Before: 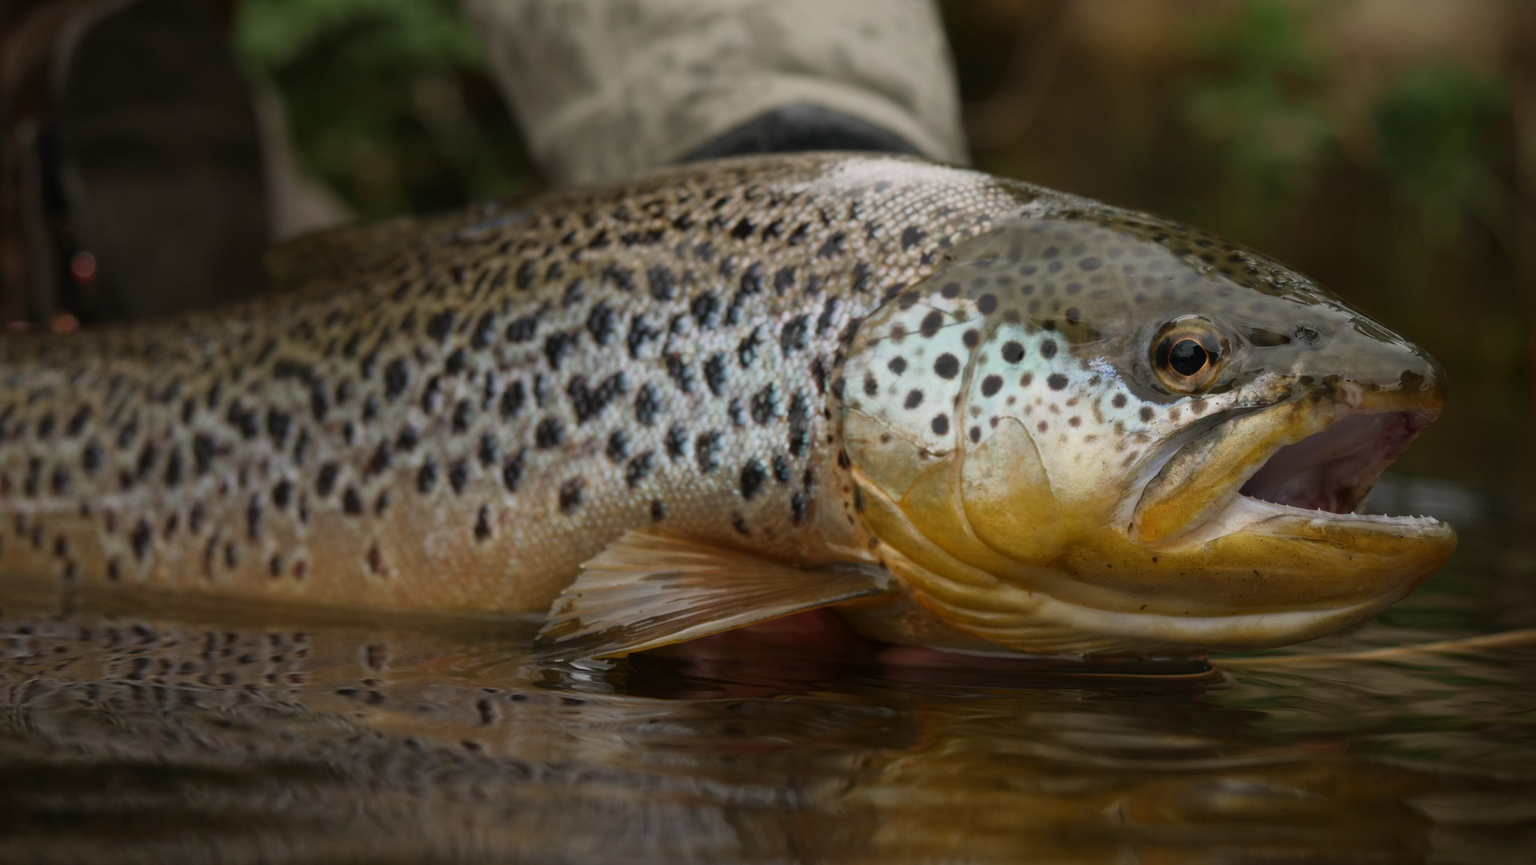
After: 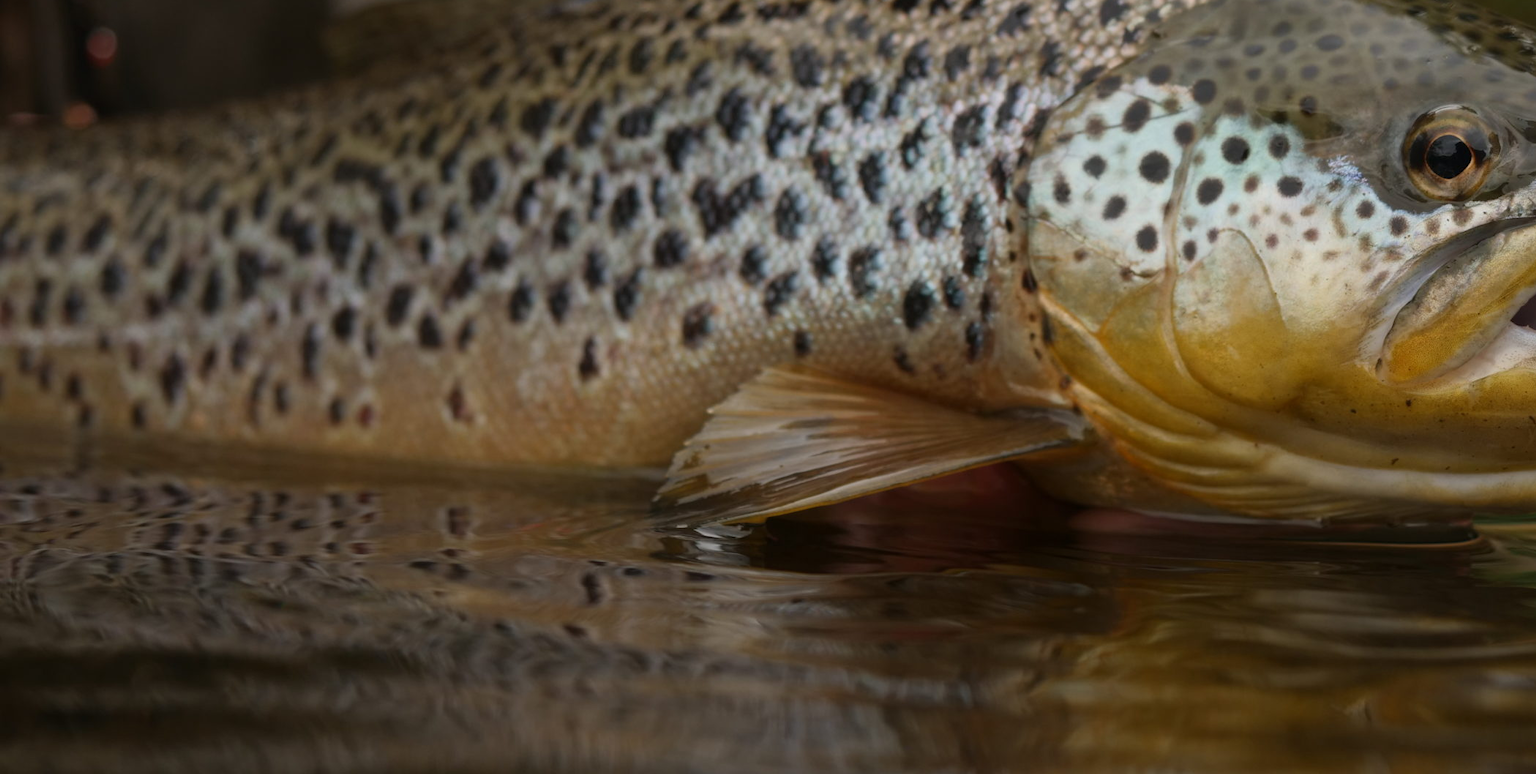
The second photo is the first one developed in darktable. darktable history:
crop: top 26.498%, right 17.985%
